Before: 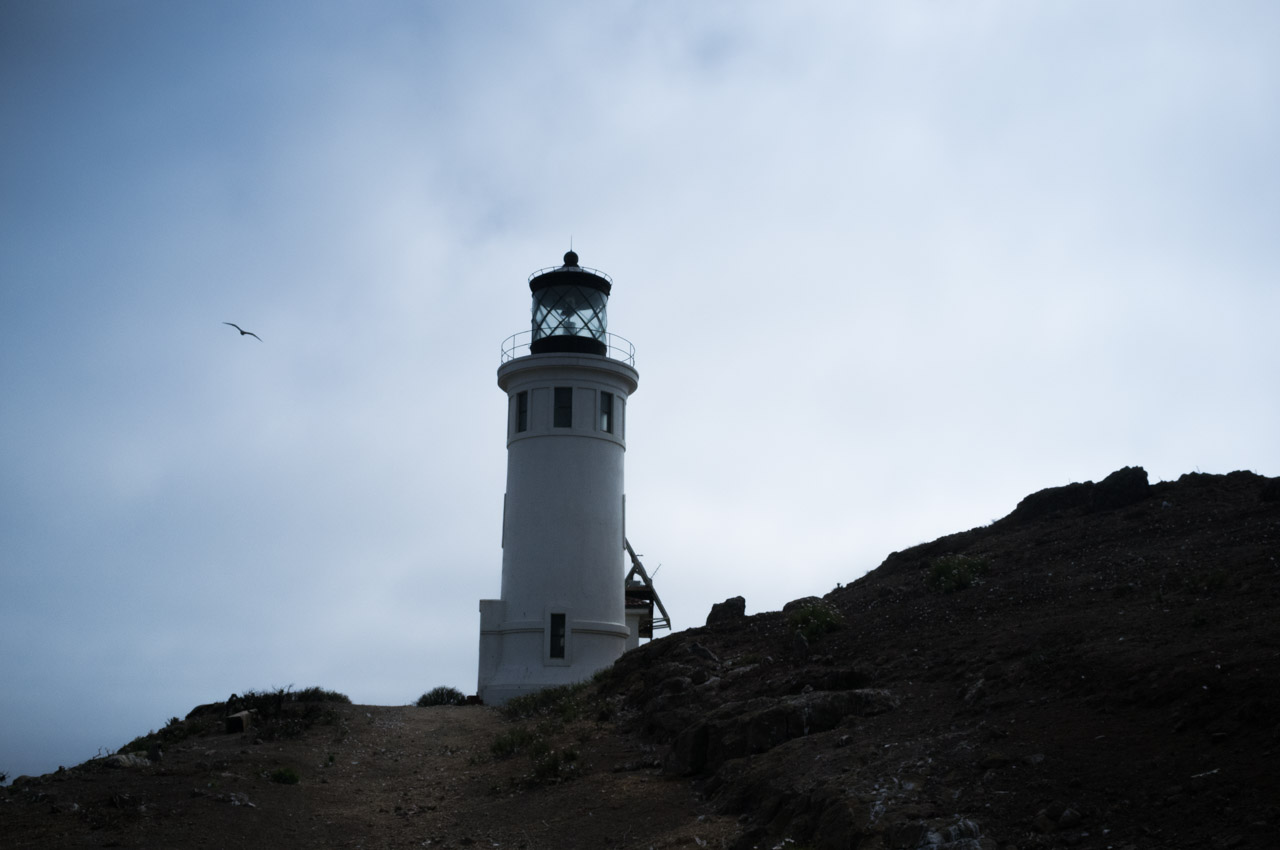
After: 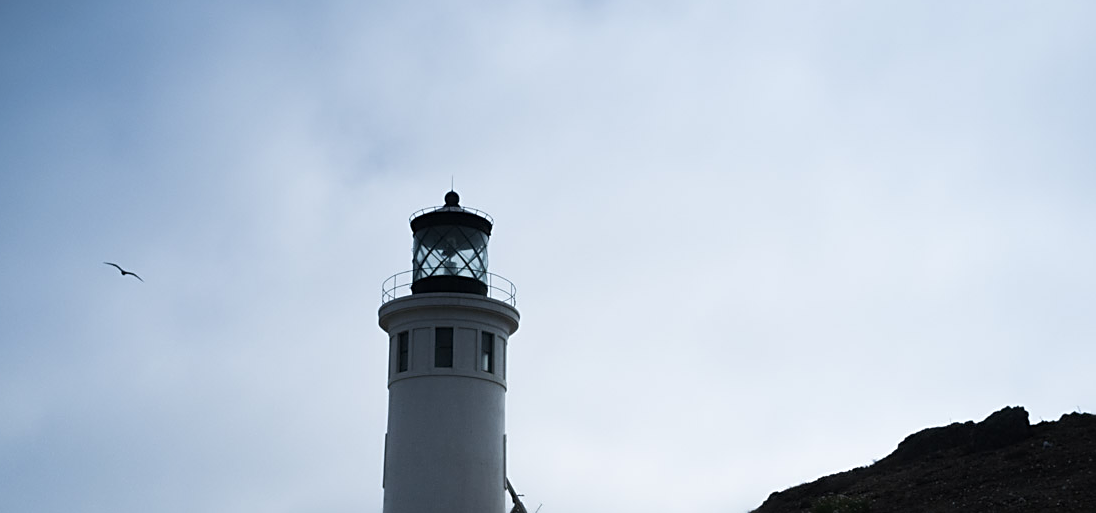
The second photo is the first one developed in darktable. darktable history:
crop and rotate: left 9.345%, top 7.22%, right 4.982%, bottom 32.331%
tone equalizer: on, module defaults
sharpen: on, module defaults
